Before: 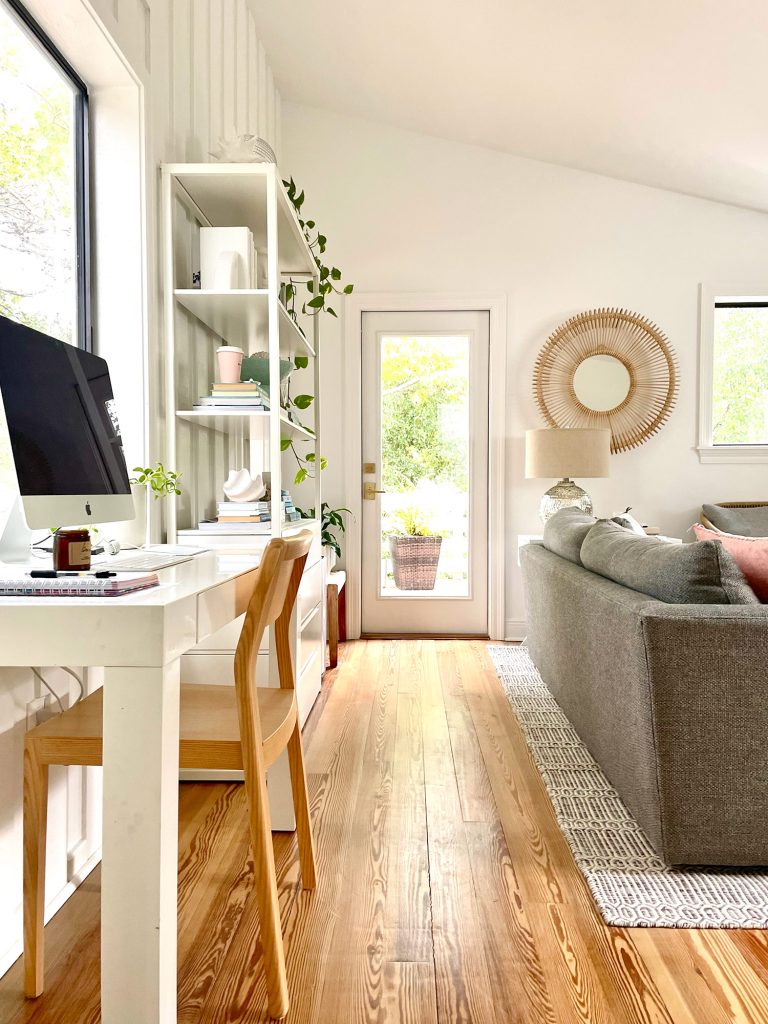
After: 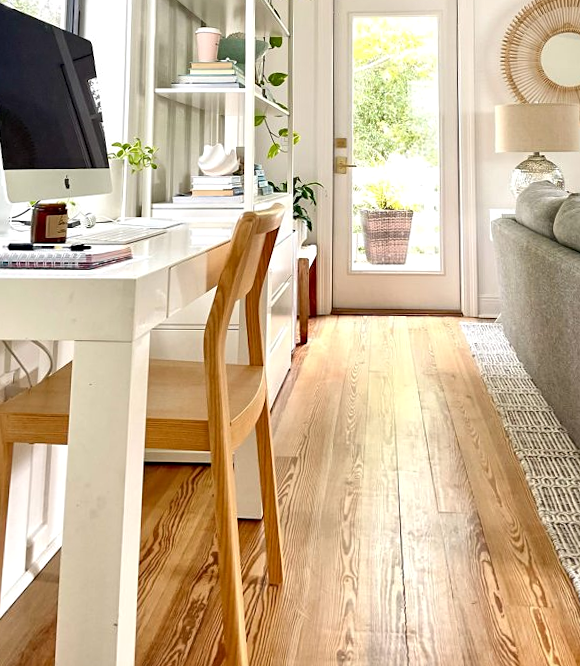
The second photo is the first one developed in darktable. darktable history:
crop: left 6.488%, top 27.668%, right 24.183%, bottom 8.656%
sharpen: amount 0.2
local contrast: highlights 100%, shadows 100%, detail 120%, midtone range 0.2
rotate and perspective: rotation 0.128°, lens shift (vertical) -0.181, lens shift (horizontal) -0.044, shear 0.001, automatic cropping off
